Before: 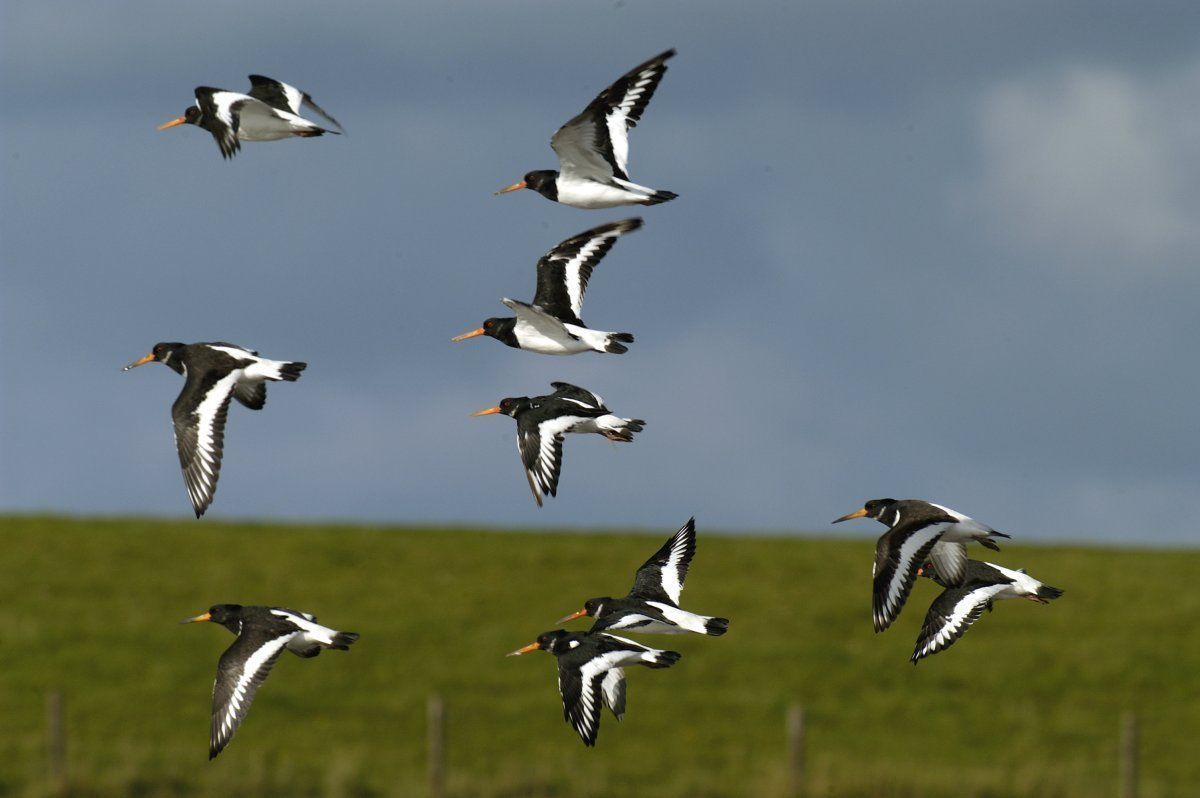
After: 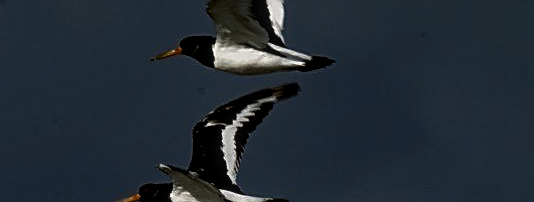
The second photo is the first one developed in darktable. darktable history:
haze removal: strength 0.298, distance 0.252, compatibility mode true, adaptive false
exposure: exposure -2.412 EV, compensate highlight preservation false
crop: left 28.741%, top 16.799%, right 26.752%, bottom 57.811%
sharpen: amount 0.748
contrast brightness saturation: contrast 0.271
local contrast: on, module defaults
levels: gray 59.33%, levels [0.012, 0.367, 0.697]
